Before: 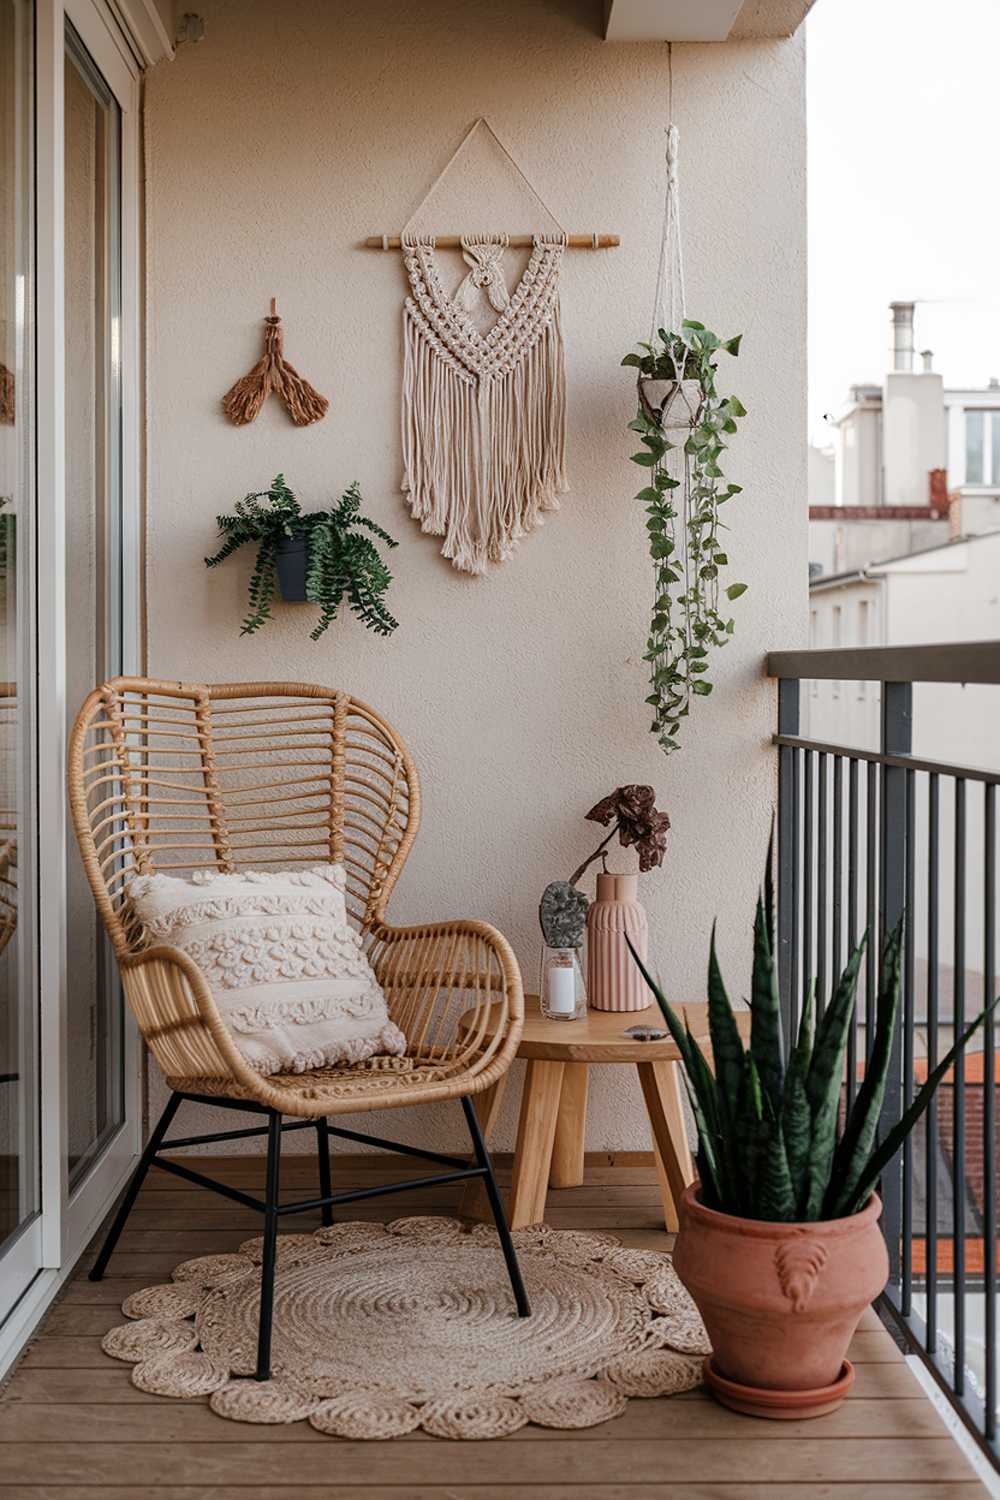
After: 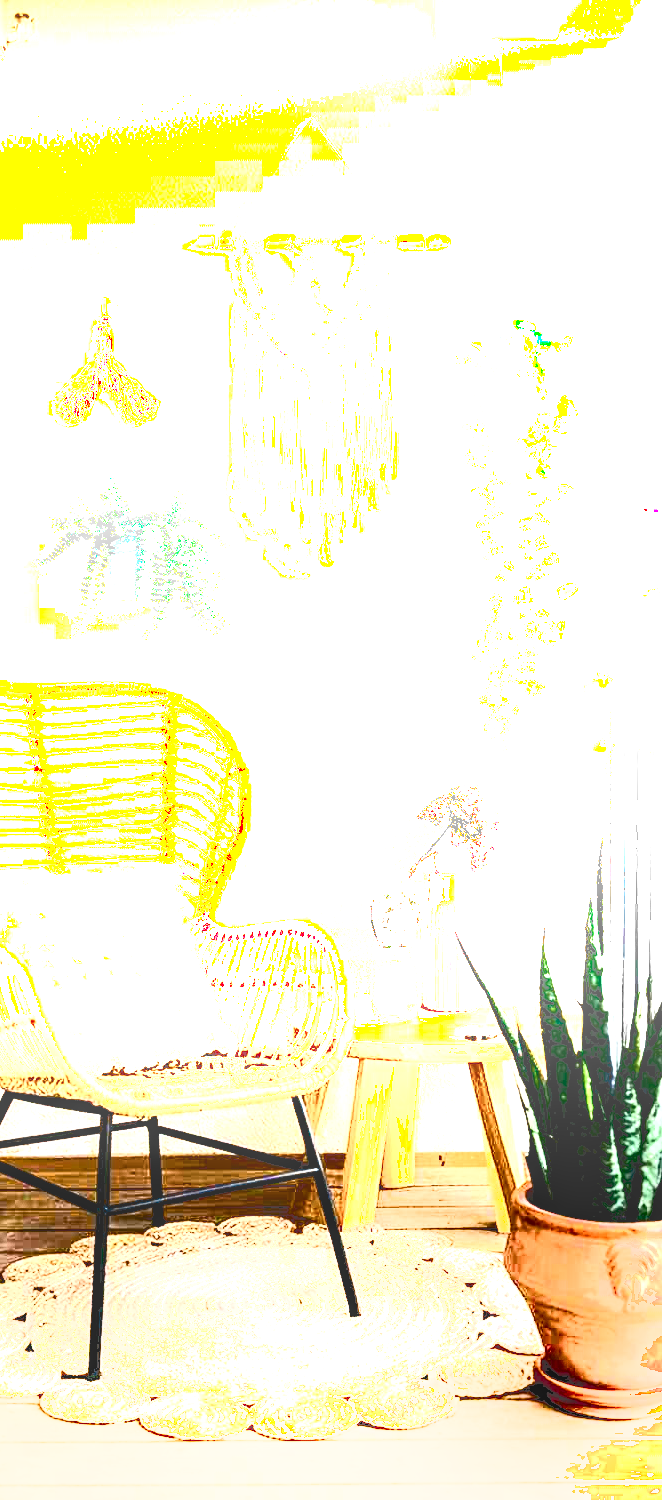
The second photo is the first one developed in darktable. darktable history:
exposure: black level correction 0.006, exposure 2.07 EV, compensate exposure bias true, compensate highlight preservation false
tone curve: curves: ch0 [(0, 0) (0.003, 0.043) (0.011, 0.043) (0.025, 0.035) (0.044, 0.042) (0.069, 0.035) (0.1, 0.03) (0.136, 0.017) (0.177, 0.03) (0.224, 0.06) (0.277, 0.118) (0.335, 0.189) (0.399, 0.297) (0.468, 0.483) (0.543, 0.631) (0.623, 0.746) (0.709, 0.823) (0.801, 0.944) (0.898, 0.966) (1, 1)], color space Lab, independent channels, preserve colors none
color balance rgb: power › hue 329.66°, perceptual saturation grading › global saturation 40.714%, perceptual brilliance grading › global brilliance 2.736%, perceptual brilliance grading › highlights -2.335%, perceptual brilliance grading › shadows 3.648%, global vibrance 9.62%
tone equalizer: -8 EV -0.379 EV, -7 EV -0.371 EV, -6 EV -0.304 EV, -5 EV -0.199 EV, -3 EV 0.233 EV, -2 EV 0.317 EV, -1 EV 0.369 EV, +0 EV 0.411 EV, edges refinement/feathering 500, mask exposure compensation -1.57 EV, preserve details no
crop: left 16.924%, right 16.875%
local contrast: on, module defaults
shadows and highlights: shadows -21.09, highlights 99.68, soften with gaussian
